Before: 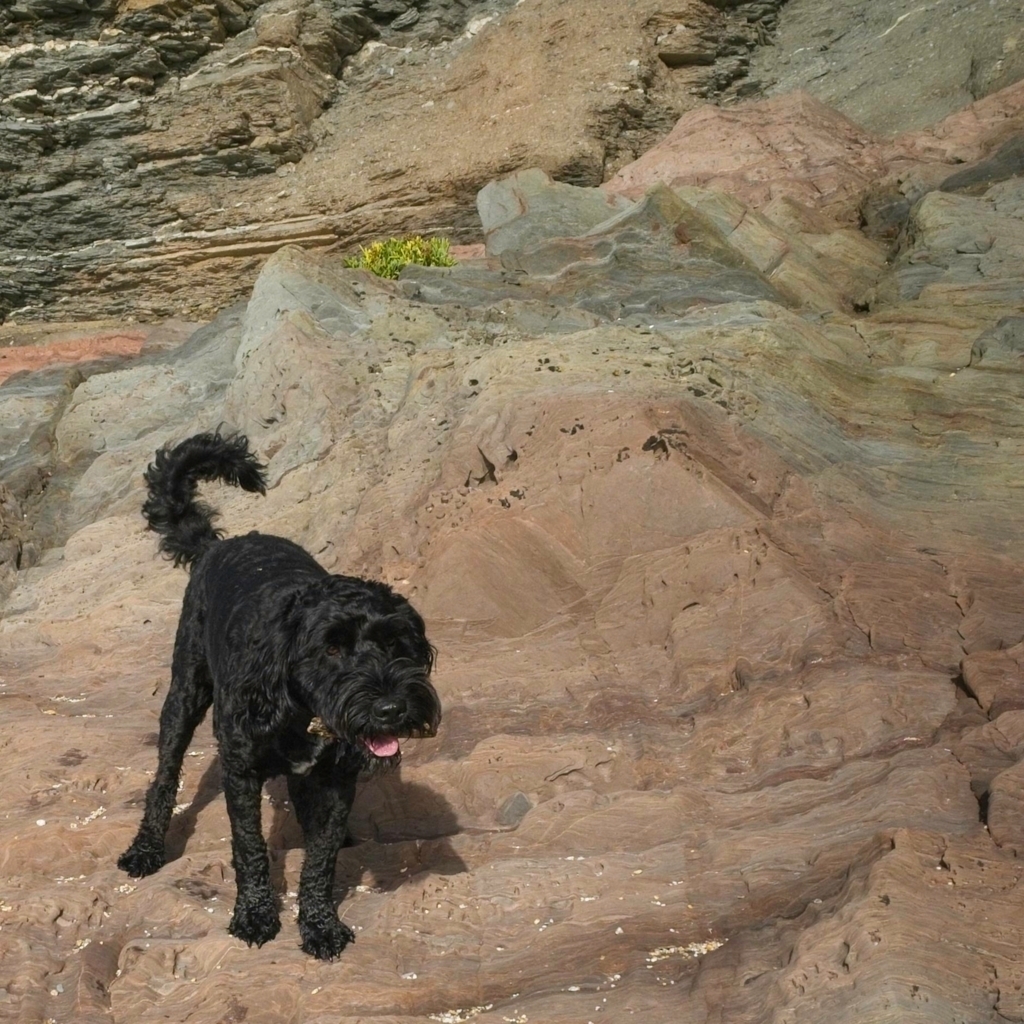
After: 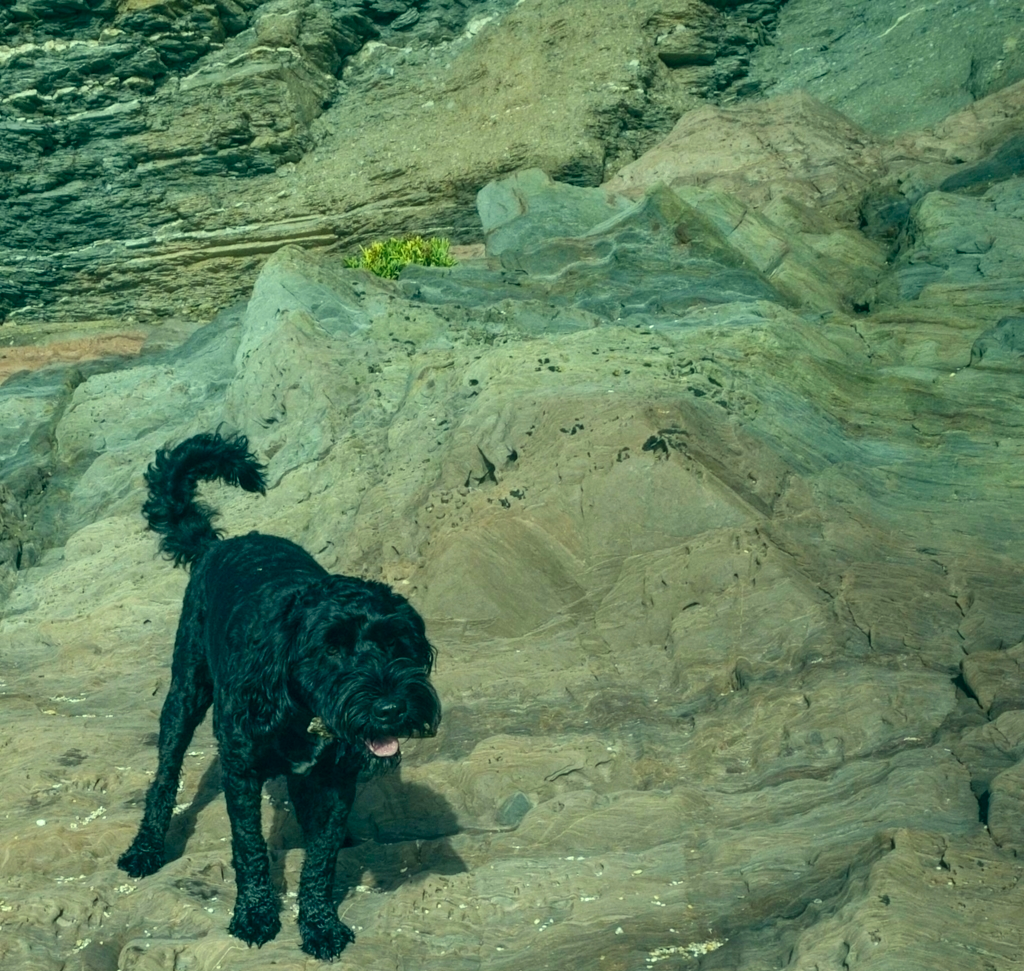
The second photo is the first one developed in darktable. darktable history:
crop and rotate: top 0%, bottom 5.097%
local contrast: highlights 100%, shadows 100%, detail 131%, midtone range 0.2
color correction: highlights a* -20.08, highlights b* 9.8, shadows a* -20.4, shadows b* -10.76
fill light: on, module defaults
shadows and highlights: shadows 12, white point adjustment 1.2, highlights -0.36, soften with gaussian
white balance: emerald 1
